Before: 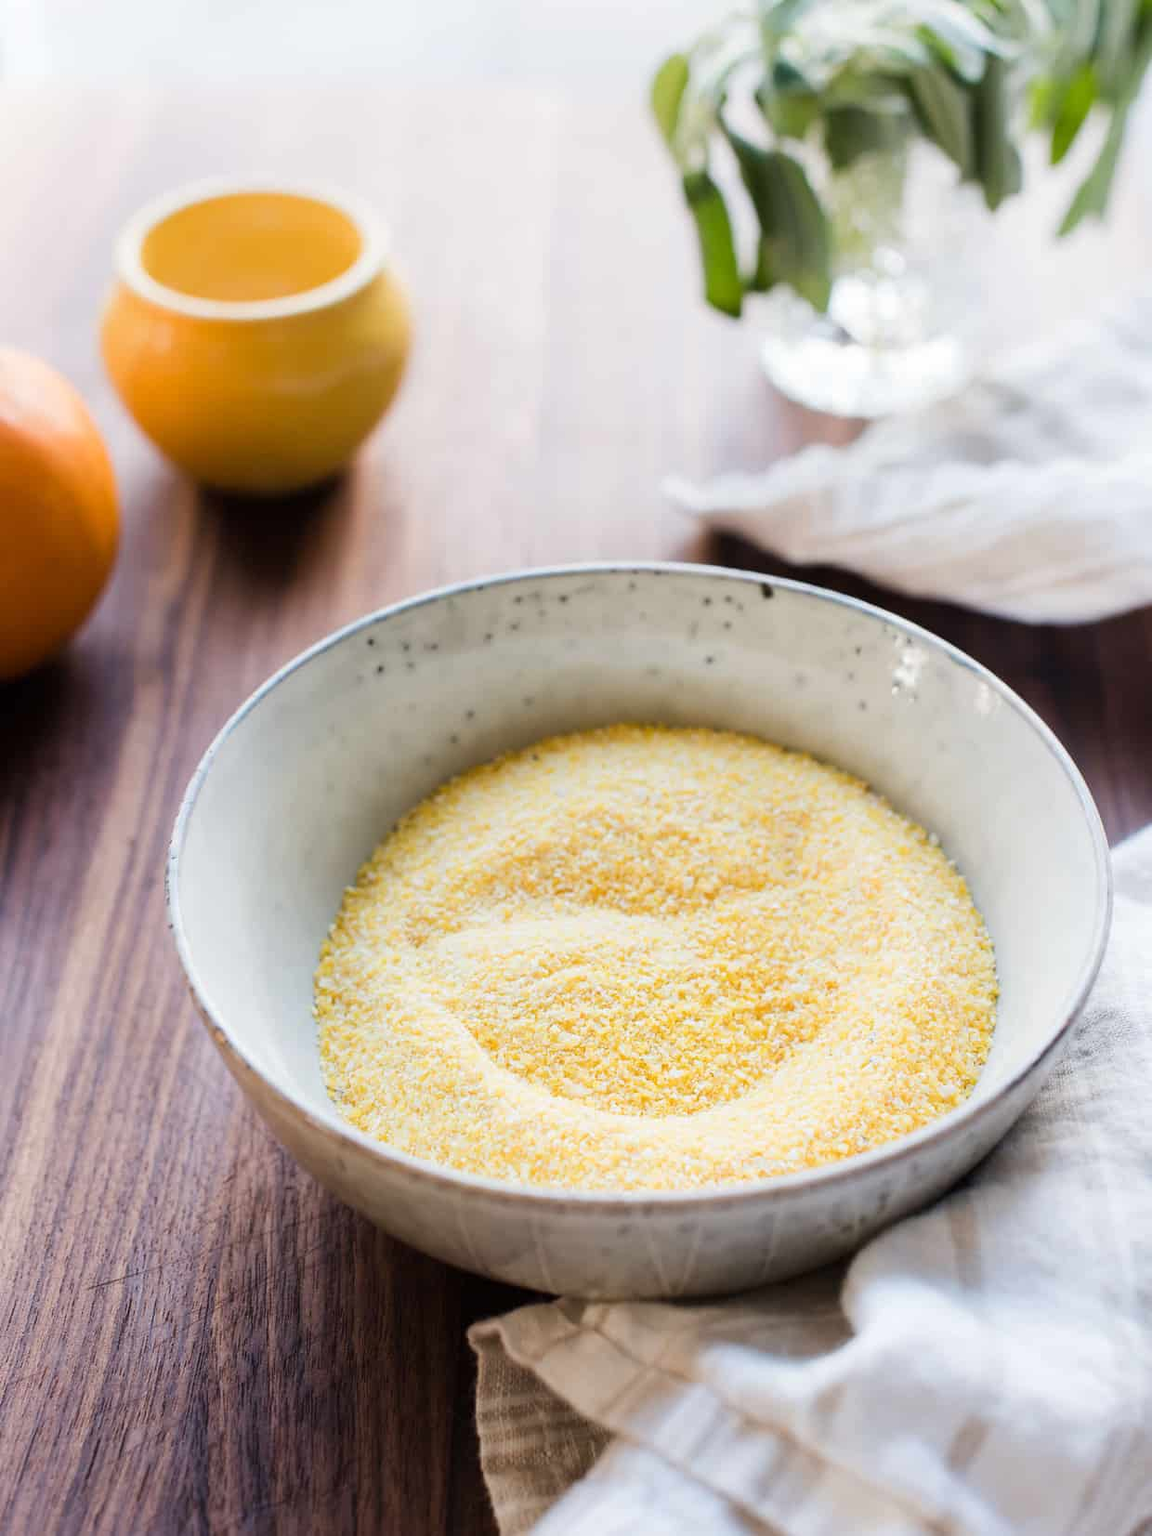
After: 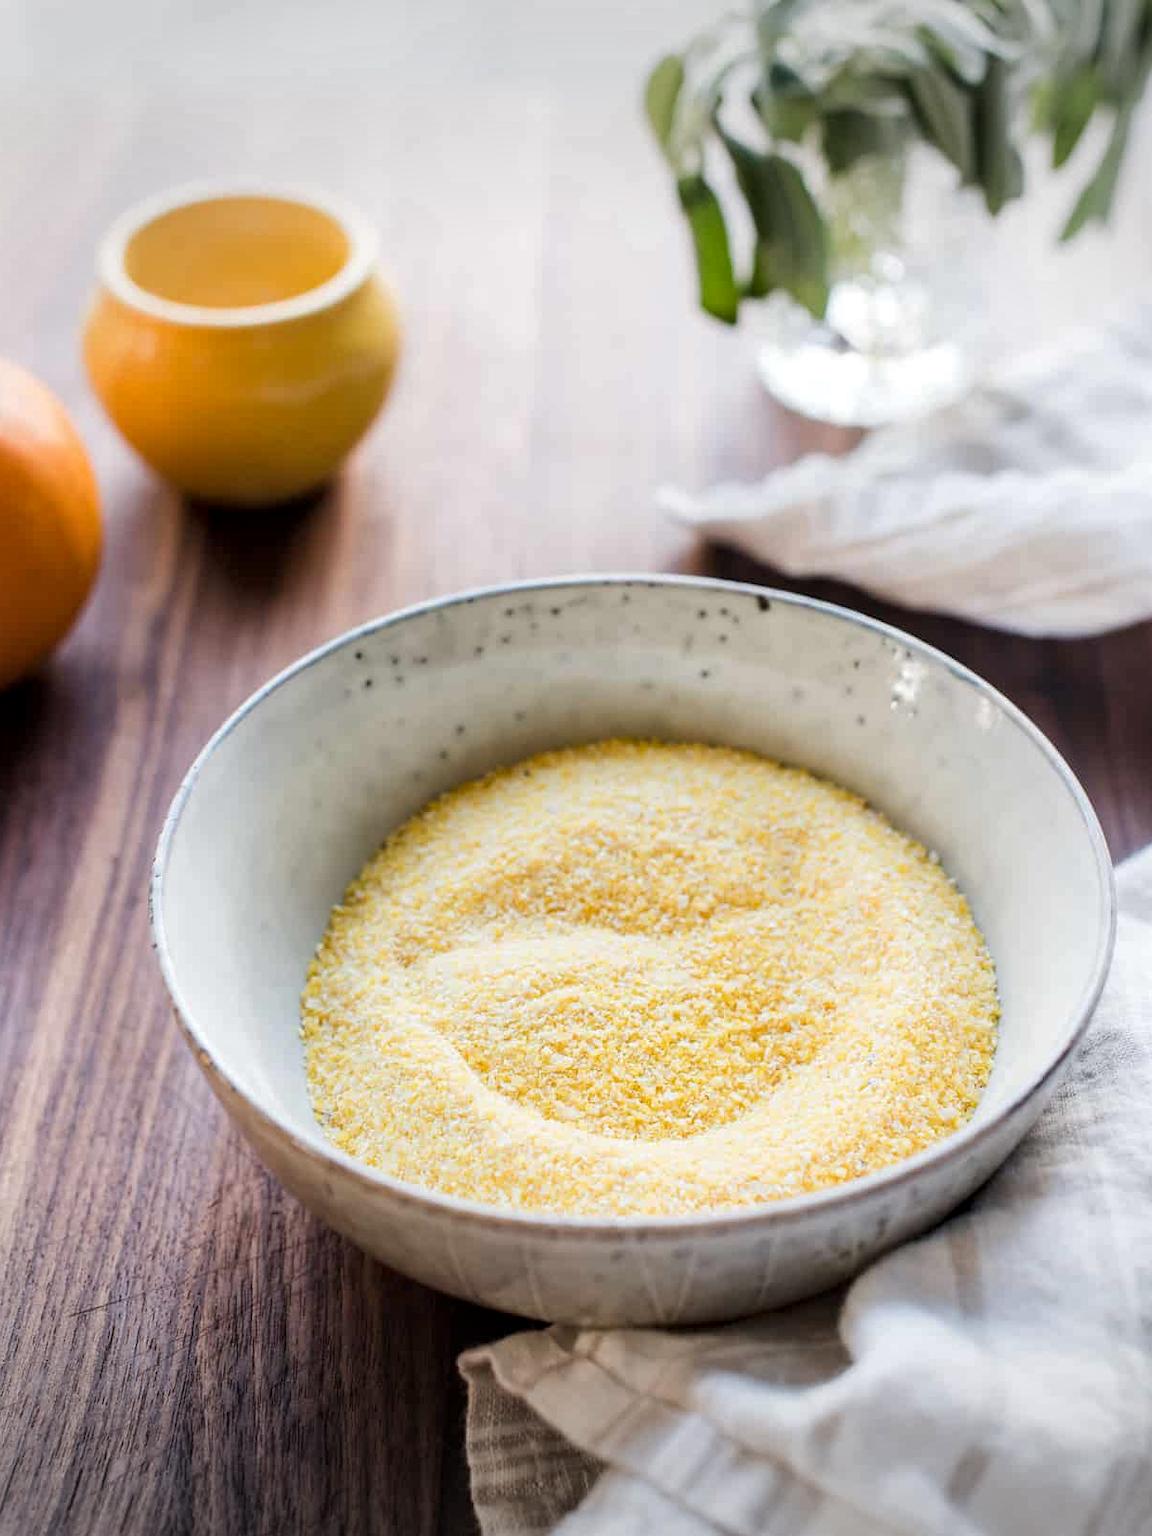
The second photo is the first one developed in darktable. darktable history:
crop: left 1.743%, right 0.268%, bottom 2.011%
local contrast: on, module defaults
vignetting: fall-off start 100%, brightness -0.282, width/height ratio 1.31
